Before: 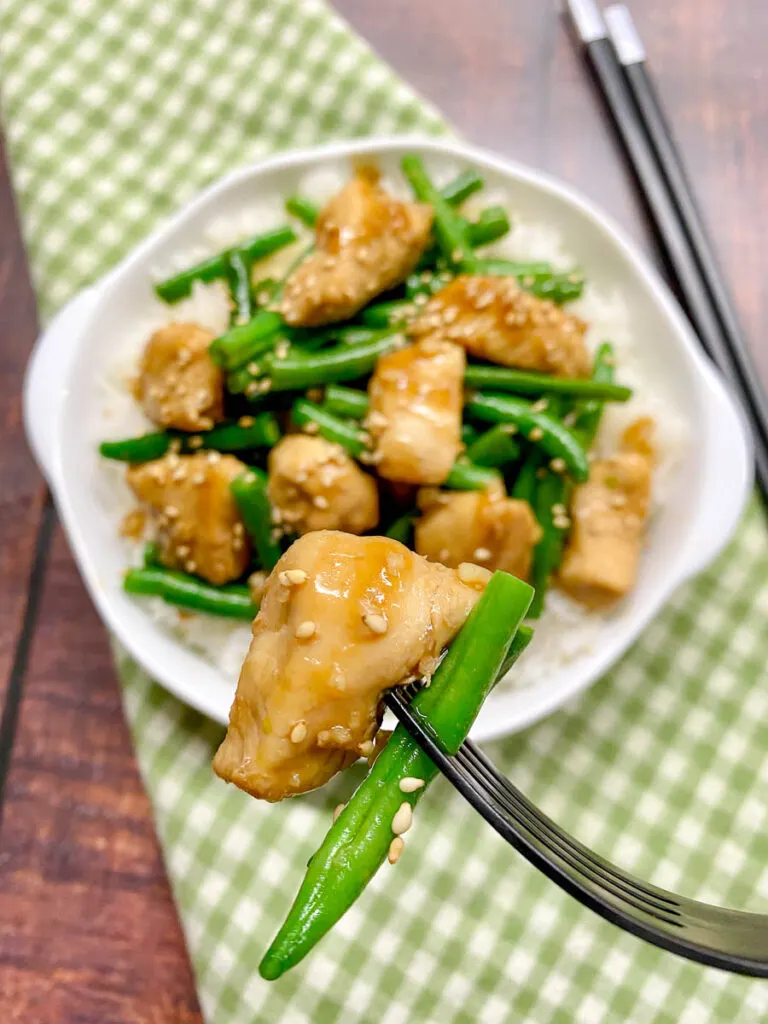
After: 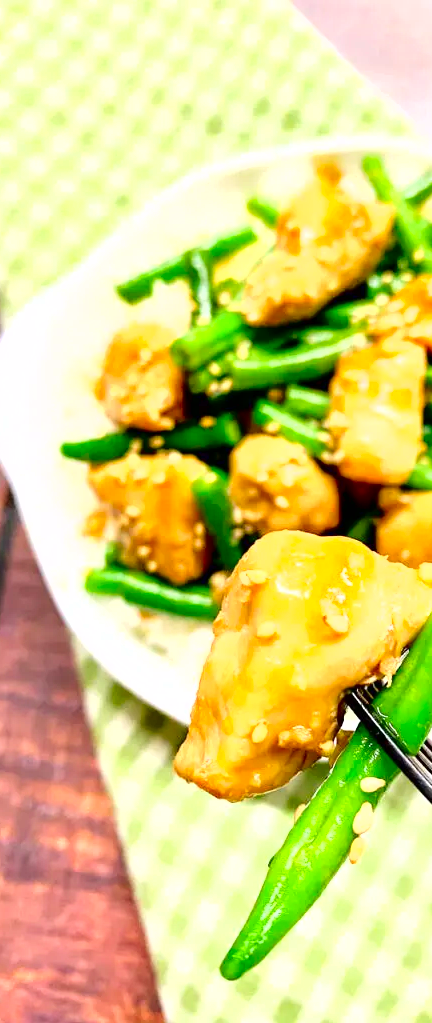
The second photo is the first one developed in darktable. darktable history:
contrast brightness saturation: contrast 0.08, saturation 0.2
exposure: black level correction 0, exposure 1.1 EV, compensate exposure bias true, compensate highlight preservation false
fill light: exposure -2 EV, width 8.6
crop: left 5.114%, right 38.589%
